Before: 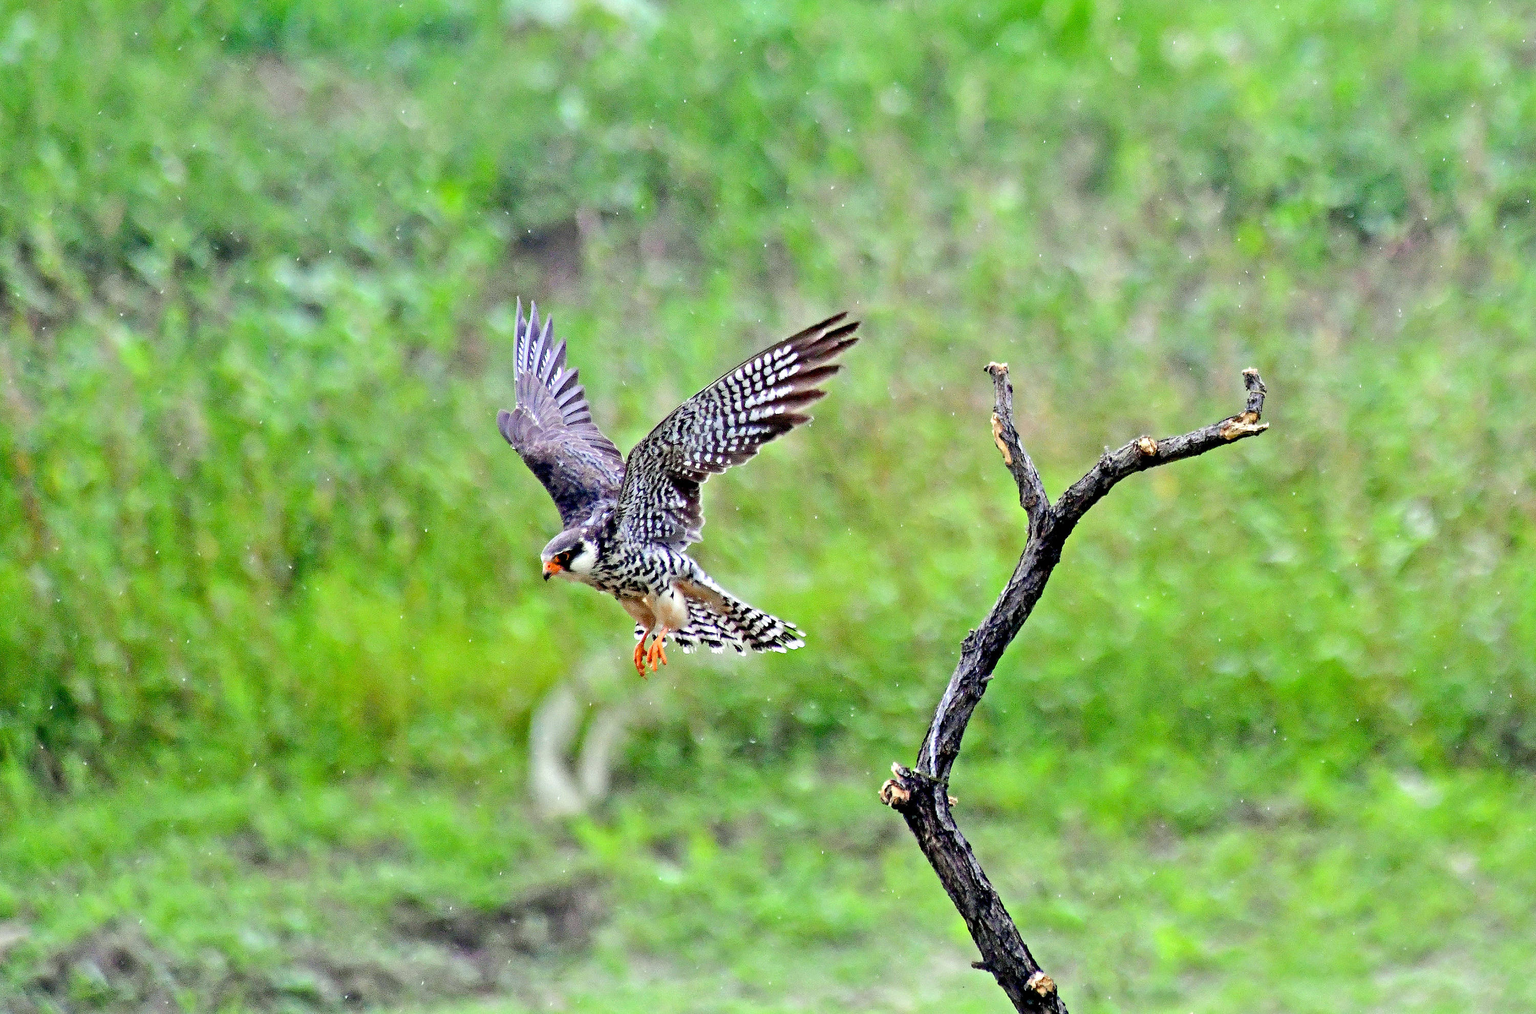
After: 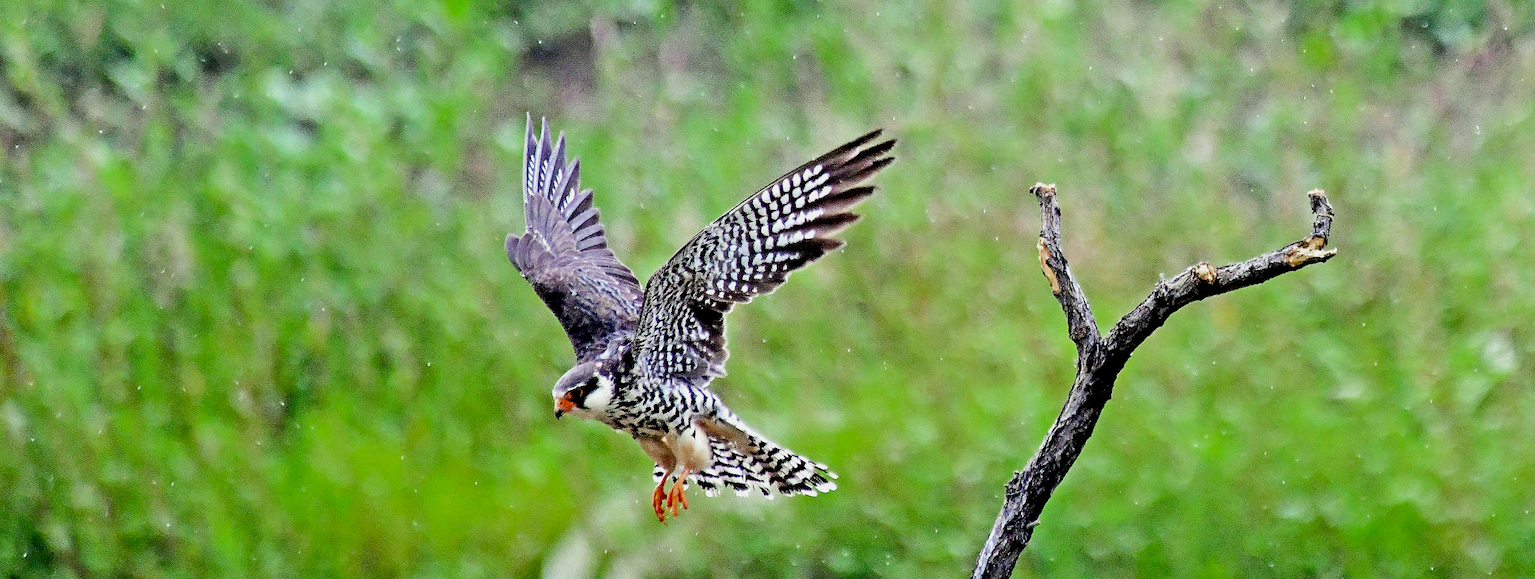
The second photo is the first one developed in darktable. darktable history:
crop: left 1.843%, top 19.015%, right 5.319%, bottom 27.889%
filmic rgb: middle gray luminance 9.87%, black relative exposure -8.59 EV, white relative exposure 3.29 EV, target black luminance 0%, hardness 5.2, latitude 44.6%, contrast 1.305, highlights saturation mix 4.94%, shadows ↔ highlights balance 24.03%
sharpen: amount 0.213
color zones: curves: ch0 [(0.27, 0.396) (0.563, 0.504) (0.75, 0.5) (0.787, 0.307)]
